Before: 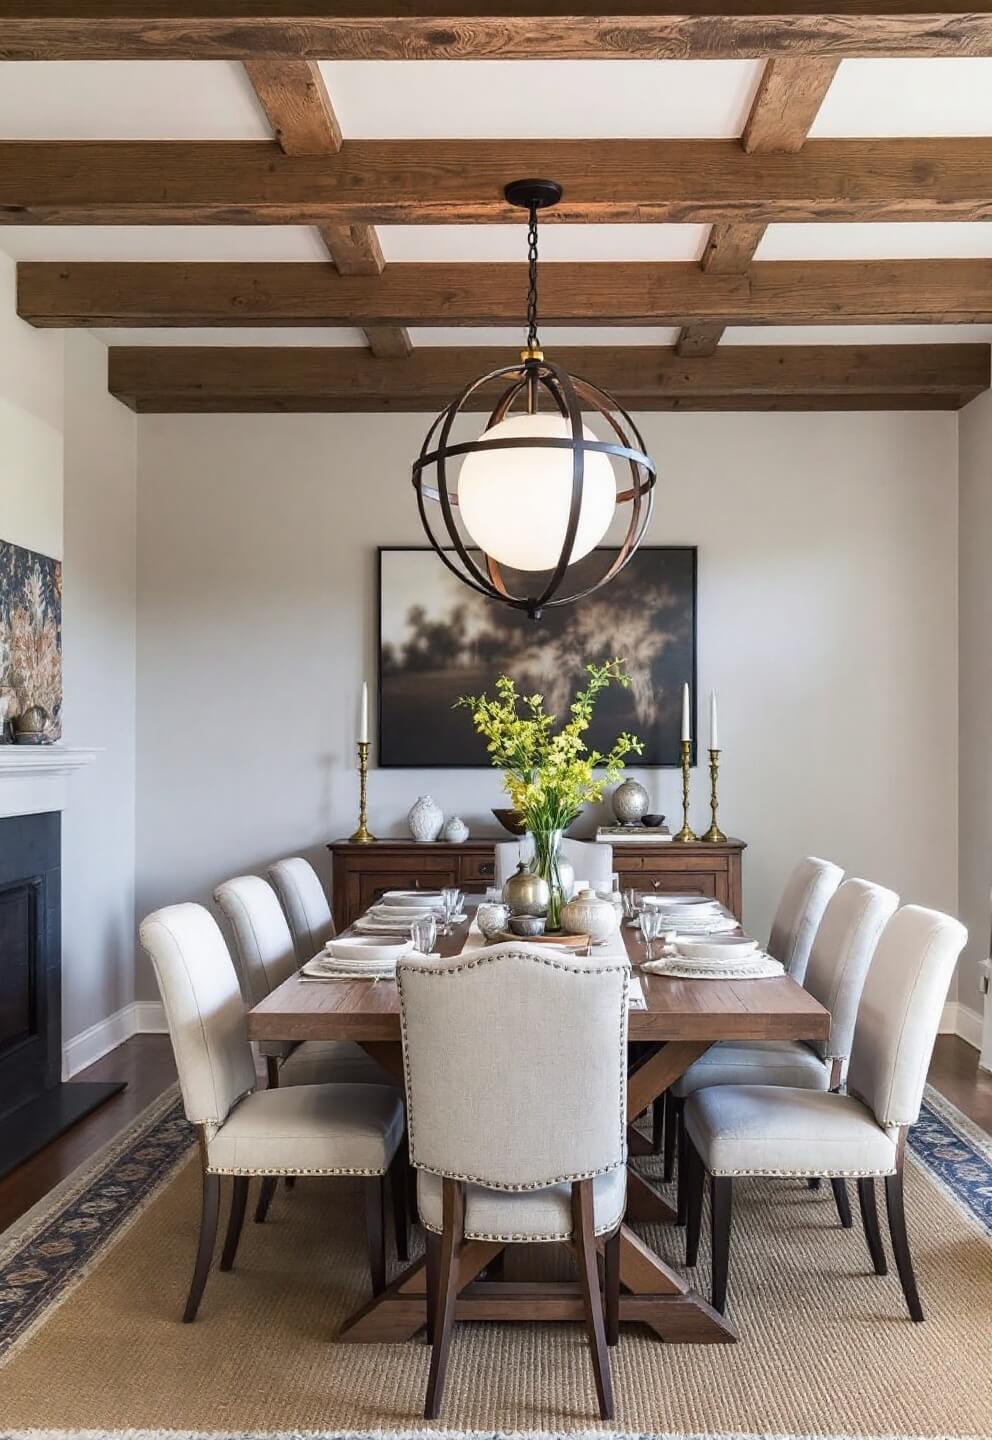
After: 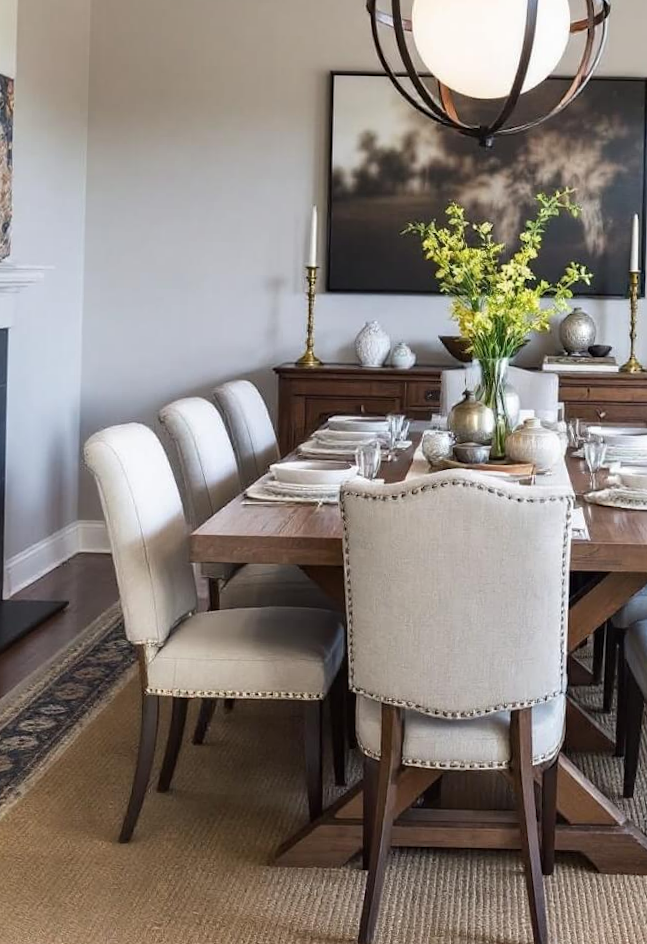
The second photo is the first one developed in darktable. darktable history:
crop and rotate: angle -1.25°, left 3.803%, top 32.366%, right 28.89%
